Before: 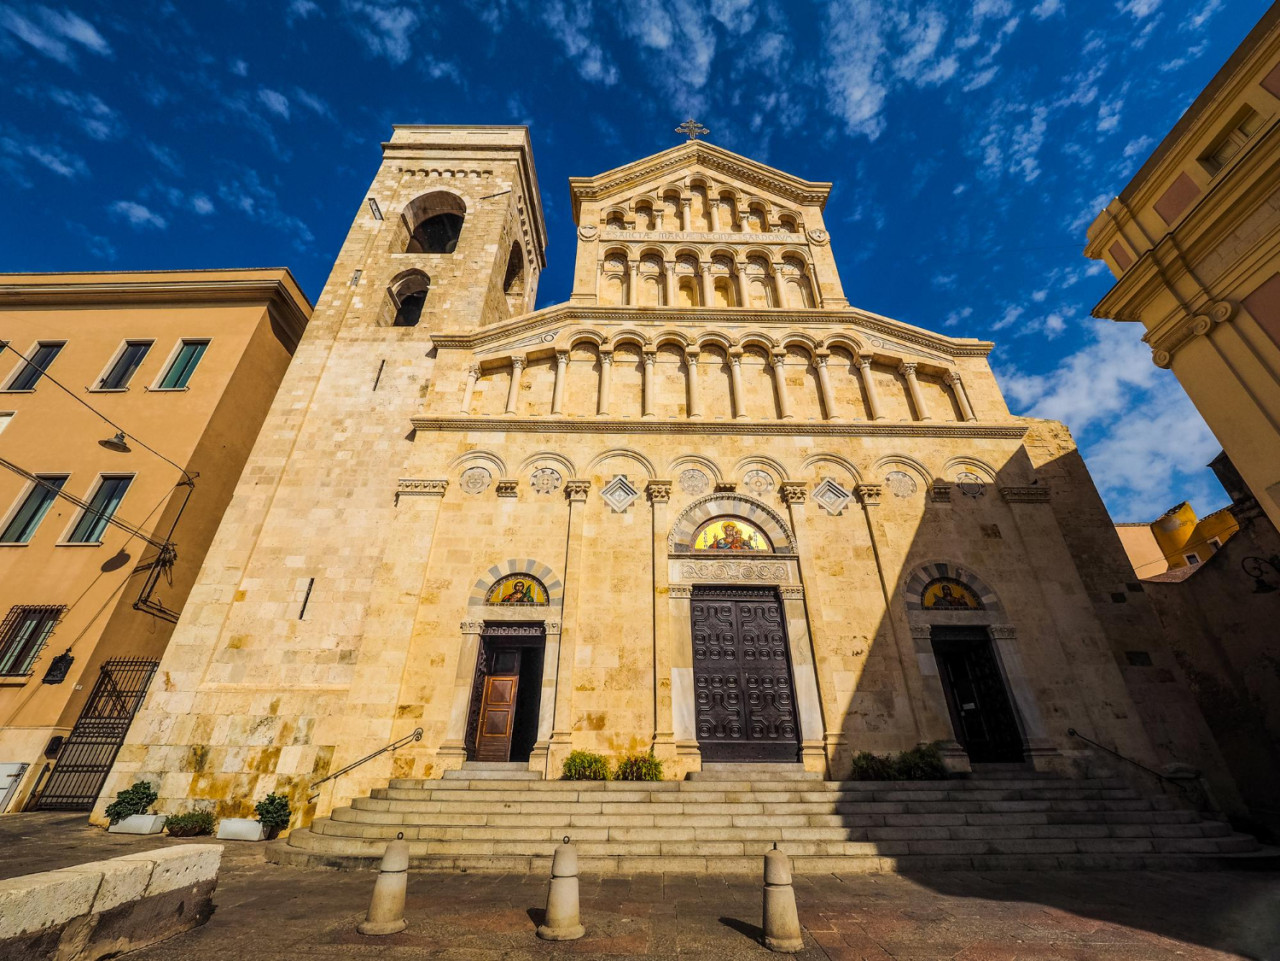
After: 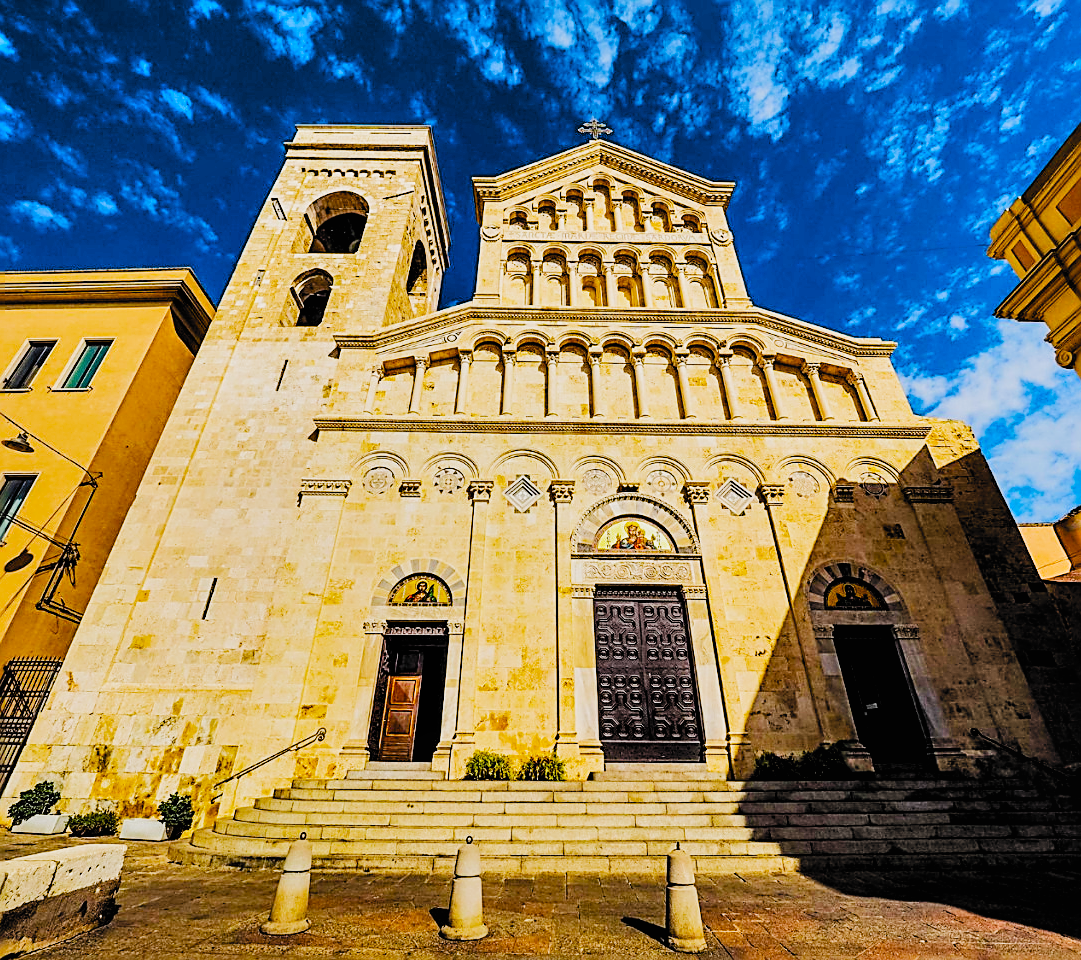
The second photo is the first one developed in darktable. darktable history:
crop: left 7.613%, right 7.861%
filmic rgb: black relative exposure -3.88 EV, white relative exposure 3.49 EV, hardness 2.61, contrast 1.102, preserve chrominance no, color science v5 (2021), iterations of high-quality reconstruction 0, contrast in shadows safe, contrast in highlights safe
shadows and highlights: soften with gaussian
color balance rgb: perceptual saturation grading › global saturation 16.74%, perceptual brilliance grading › mid-tones 10.733%, perceptual brilliance grading › shadows 15.428%, global vibrance 20%
sharpen: amount 1.015
contrast brightness saturation: contrast 0.204, brightness 0.169, saturation 0.228
